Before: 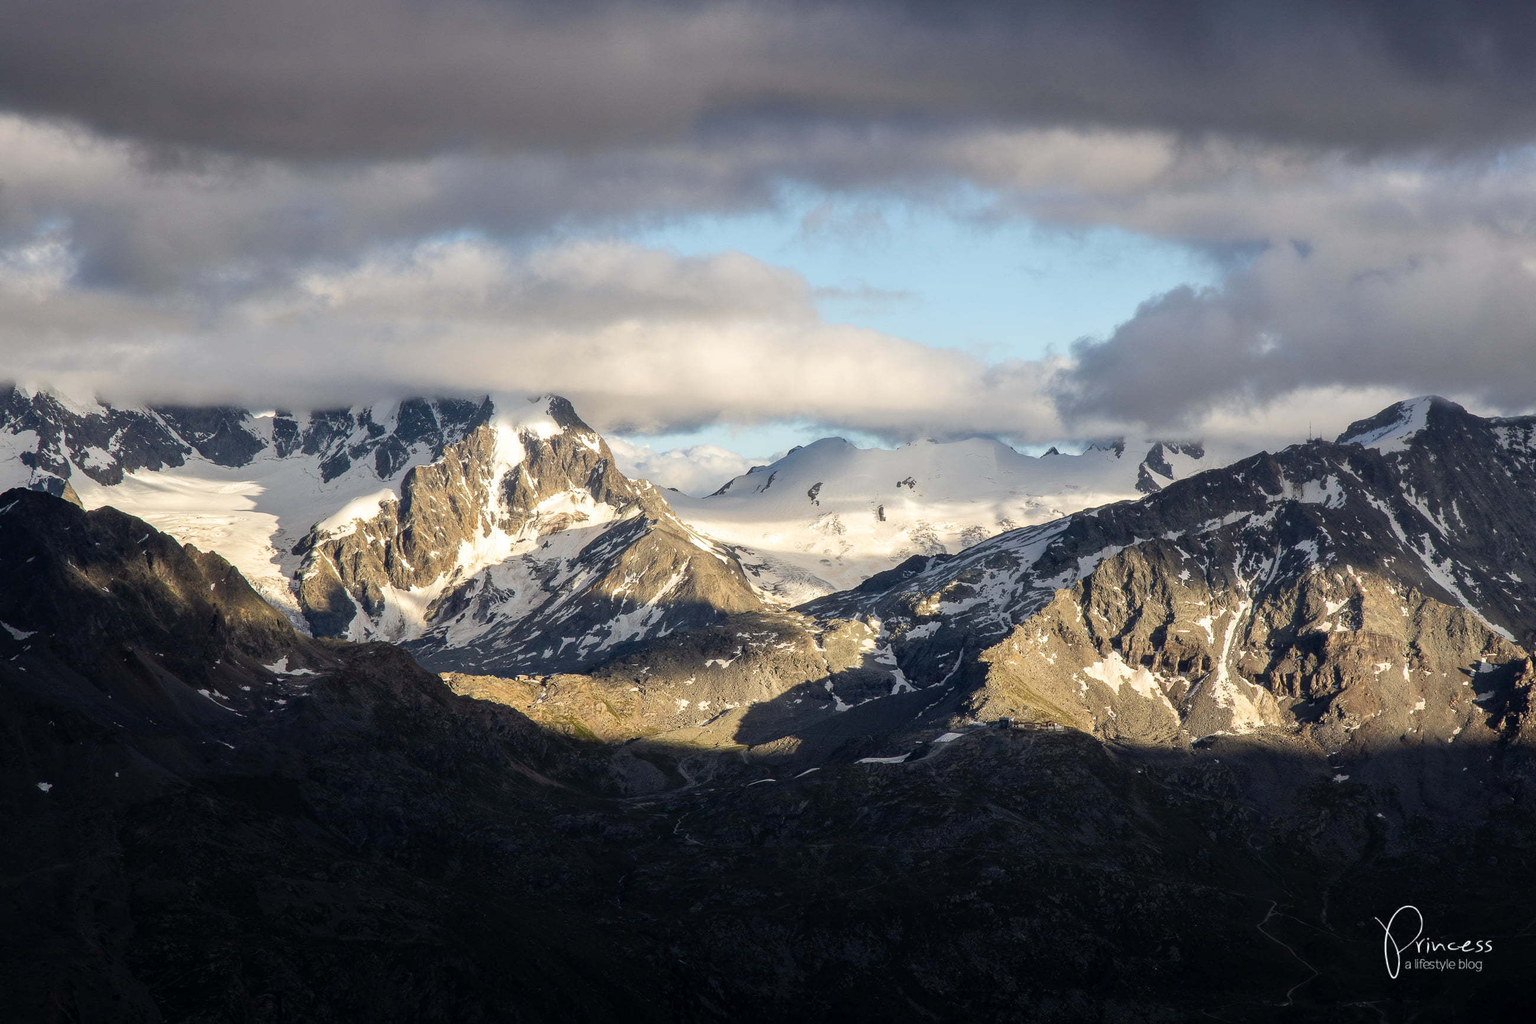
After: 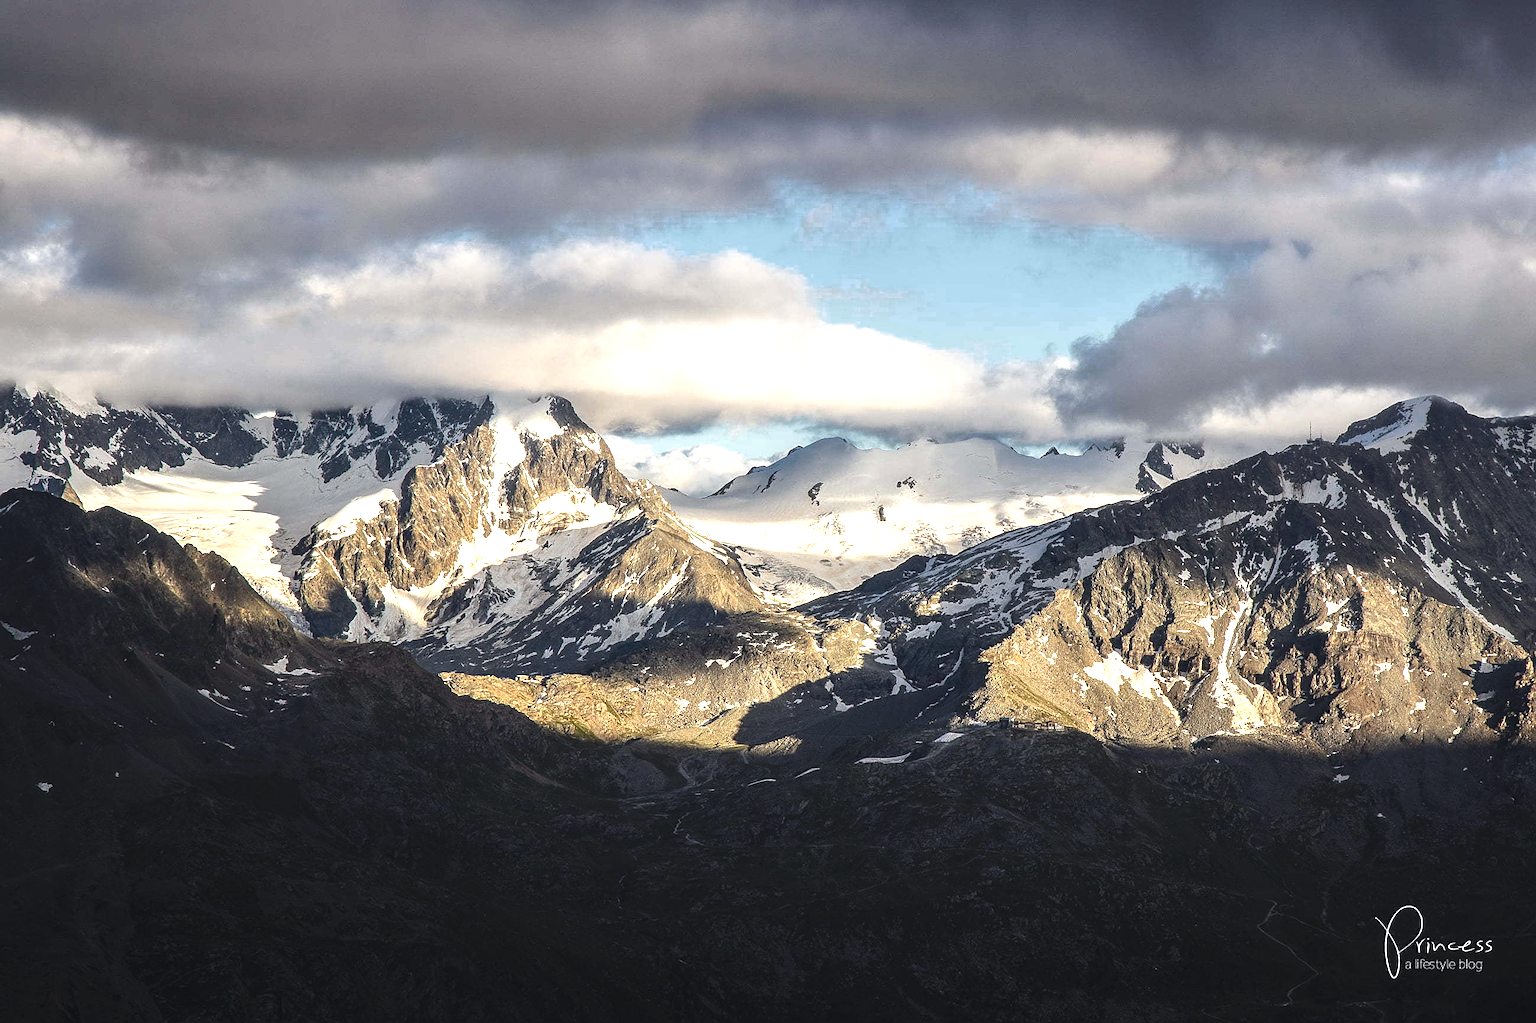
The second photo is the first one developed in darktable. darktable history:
exposure: black level correction -0.005, exposure 0.623 EV, compensate highlight preservation false
local contrast: on, module defaults
sharpen: on, module defaults
tone curve: curves: ch0 [(0, 0) (0.003, 0.002) (0.011, 0.009) (0.025, 0.02) (0.044, 0.035) (0.069, 0.055) (0.1, 0.08) (0.136, 0.109) (0.177, 0.142) (0.224, 0.179) (0.277, 0.222) (0.335, 0.268) (0.399, 0.329) (0.468, 0.409) (0.543, 0.495) (0.623, 0.579) (0.709, 0.669) (0.801, 0.767) (0.898, 0.885) (1, 1)], color space Lab, linked channels, preserve colors none
color zones: curves: ch0 [(0.25, 0.5) (0.636, 0.25) (0.75, 0.5)]
